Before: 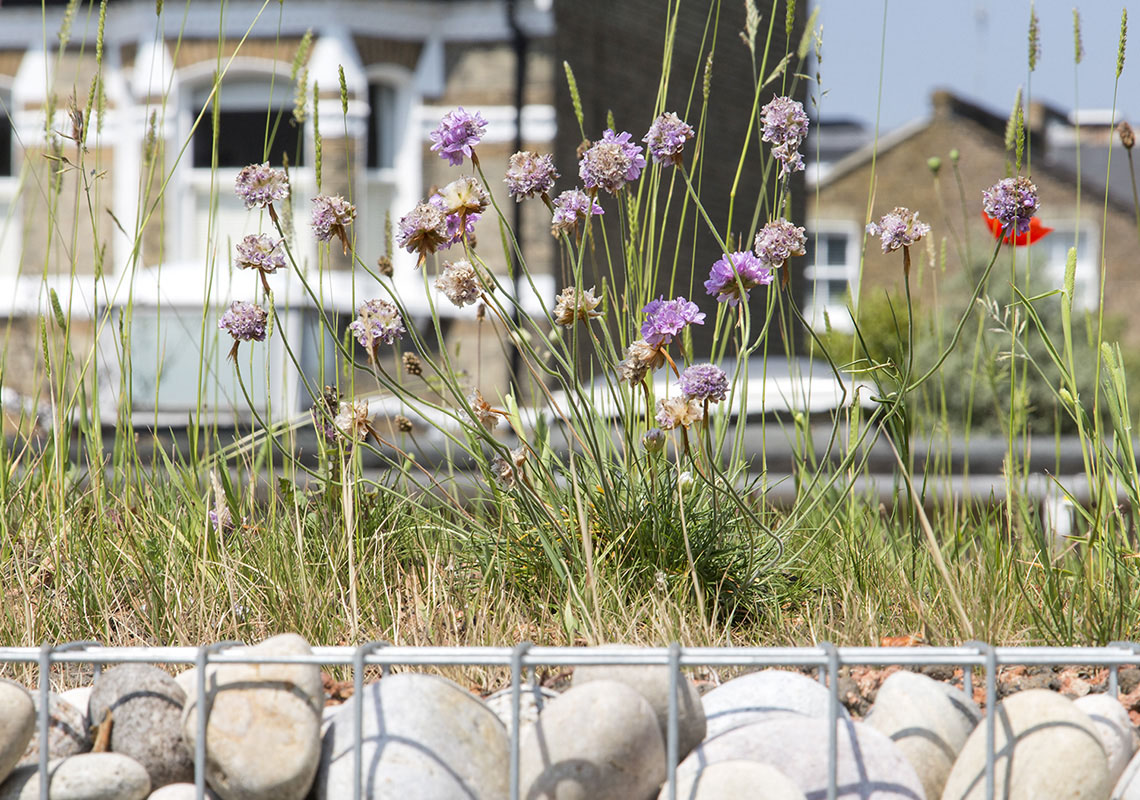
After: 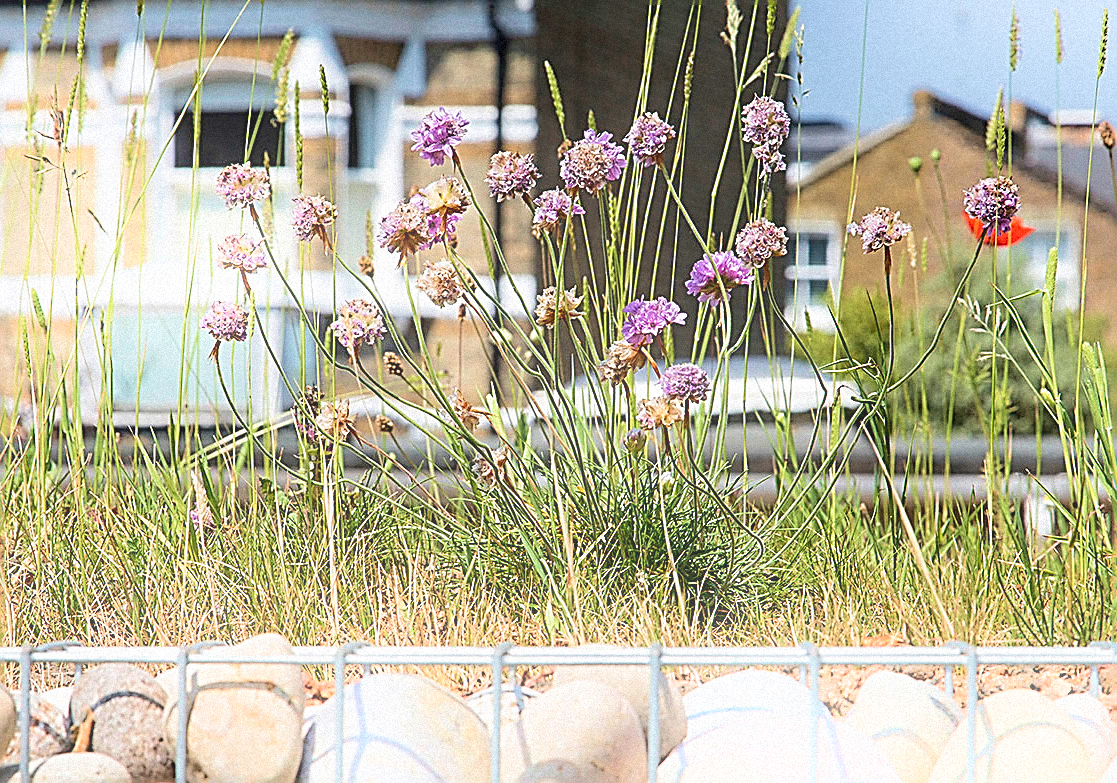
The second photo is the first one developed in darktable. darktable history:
grain: mid-tones bias 0%
shadows and highlights: shadows -90, highlights 90, soften with gaussian
crop: left 1.743%, right 0.268%, bottom 2.011%
sharpen: amount 1.861
velvia: strength 50%
bloom: size 9%, threshold 100%, strength 7%
